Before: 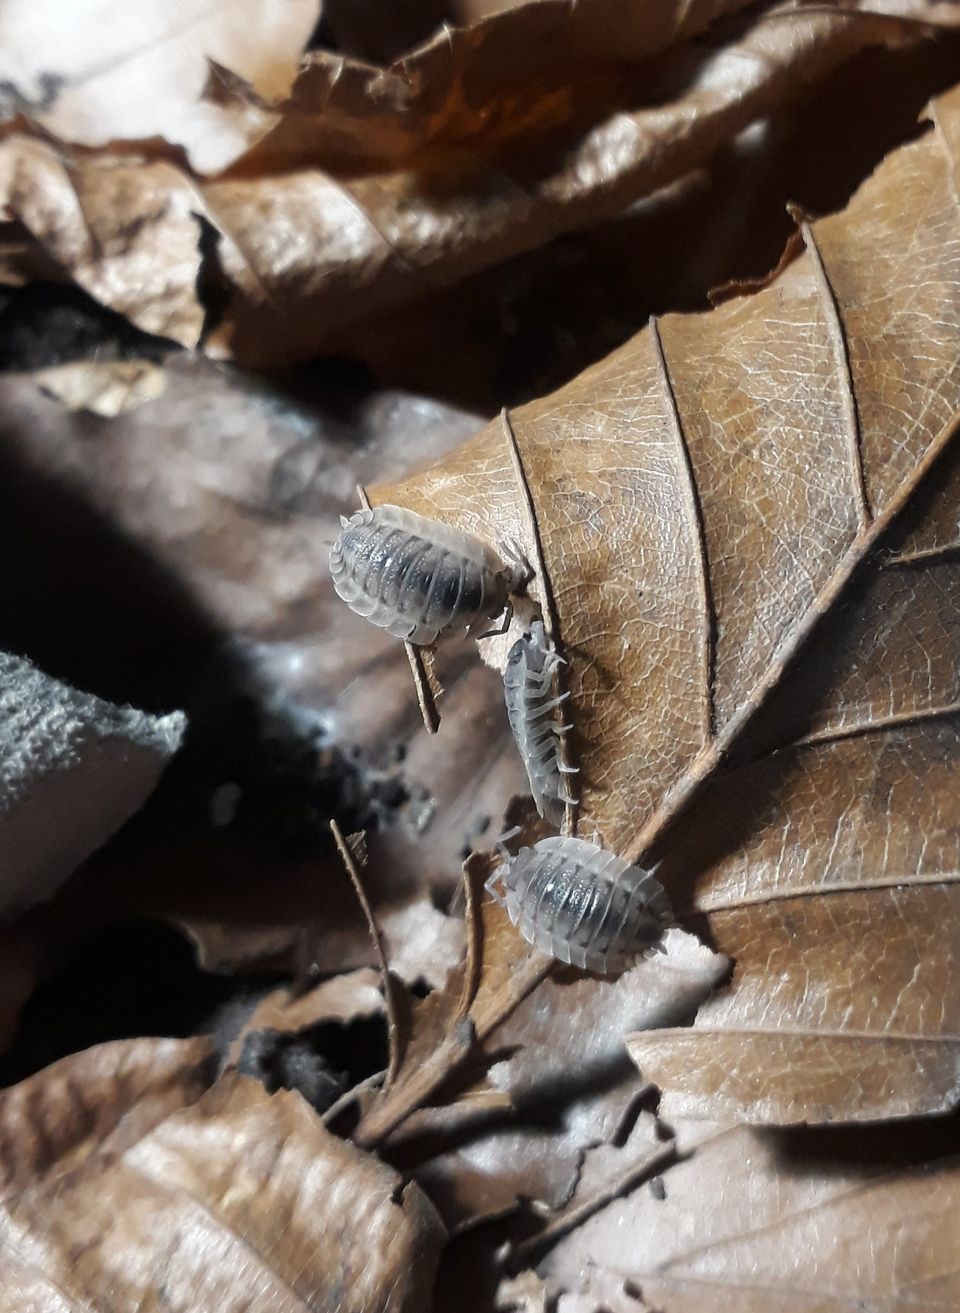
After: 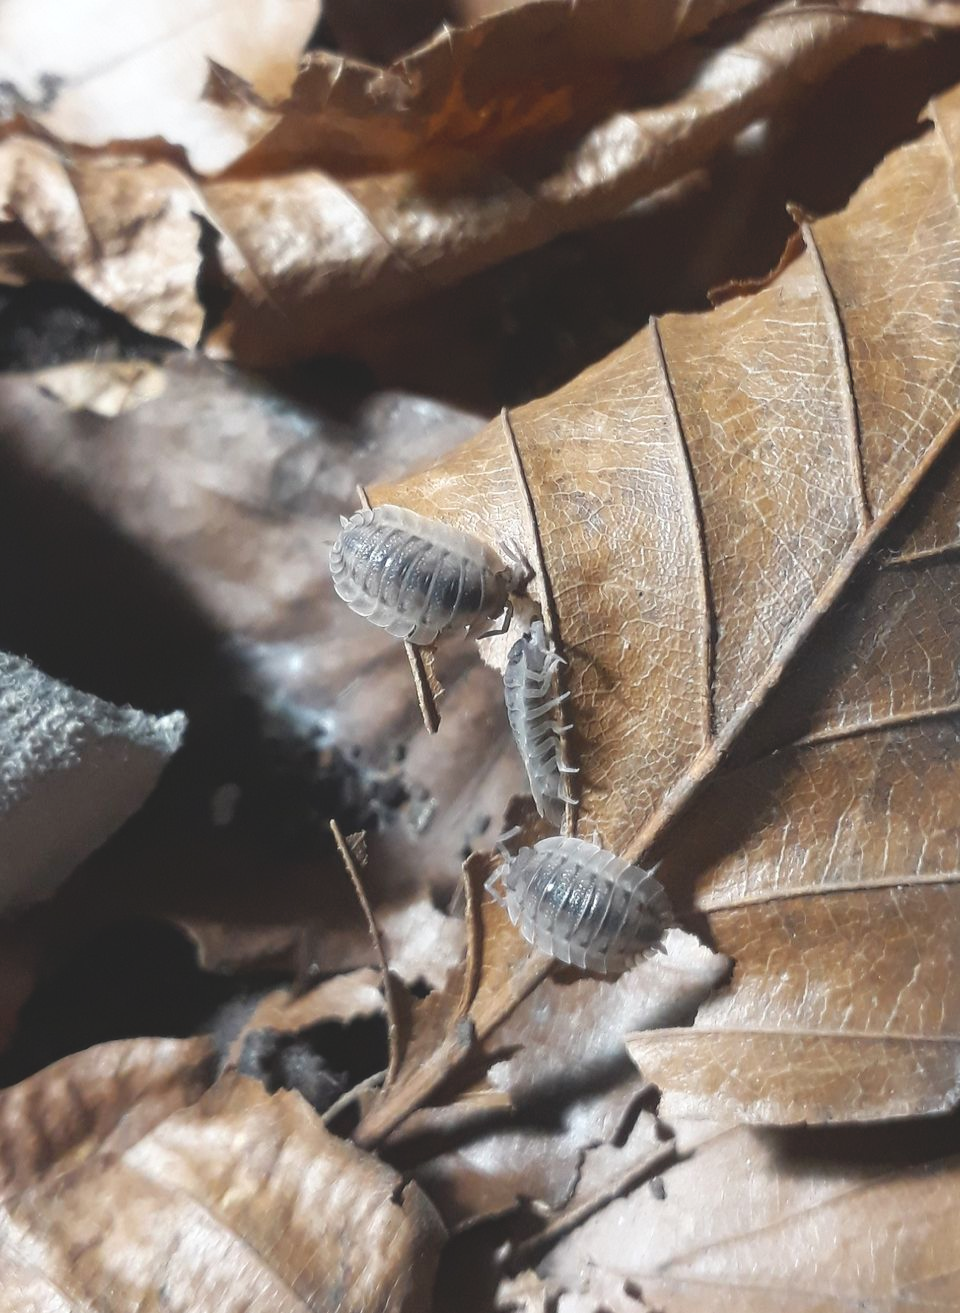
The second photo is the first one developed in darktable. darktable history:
shadows and highlights: shadows -0.856, highlights 40.15
tone curve: curves: ch0 [(0, 0.137) (1, 1)], color space Lab, independent channels, preserve colors none
